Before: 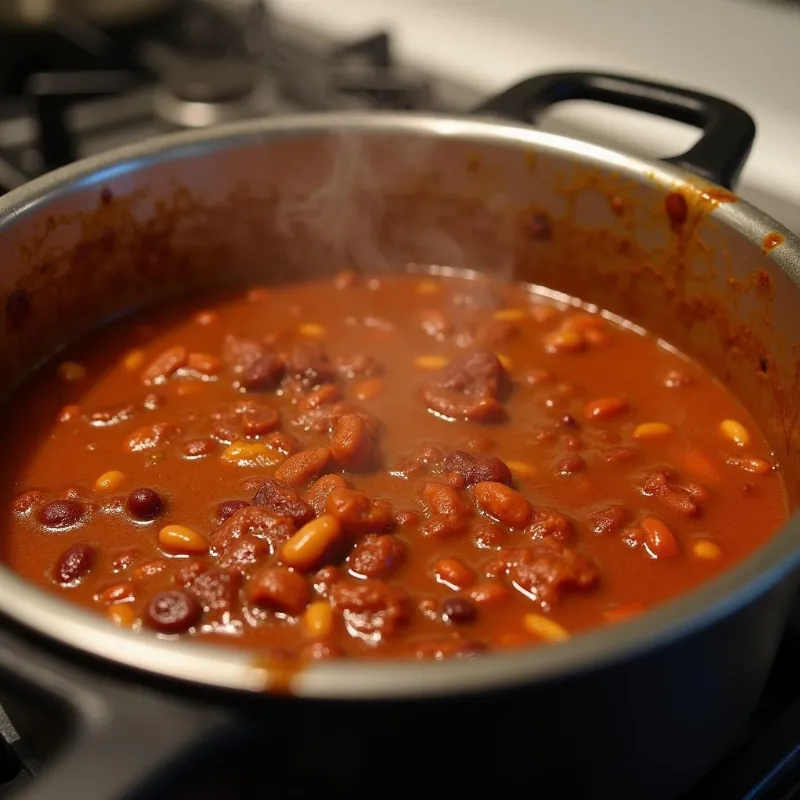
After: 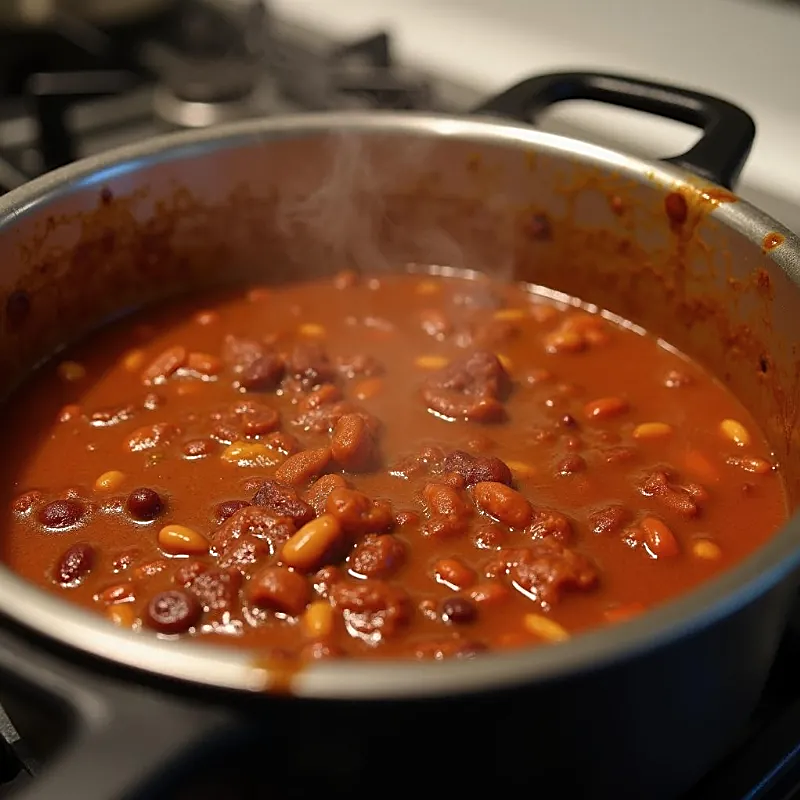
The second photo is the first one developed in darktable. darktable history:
sharpen: on, module defaults
color zones: curves: ch0 [(0.25, 0.5) (0.428, 0.473) (0.75, 0.5)]; ch1 [(0.243, 0.479) (0.398, 0.452) (0.75, 0.5)]
